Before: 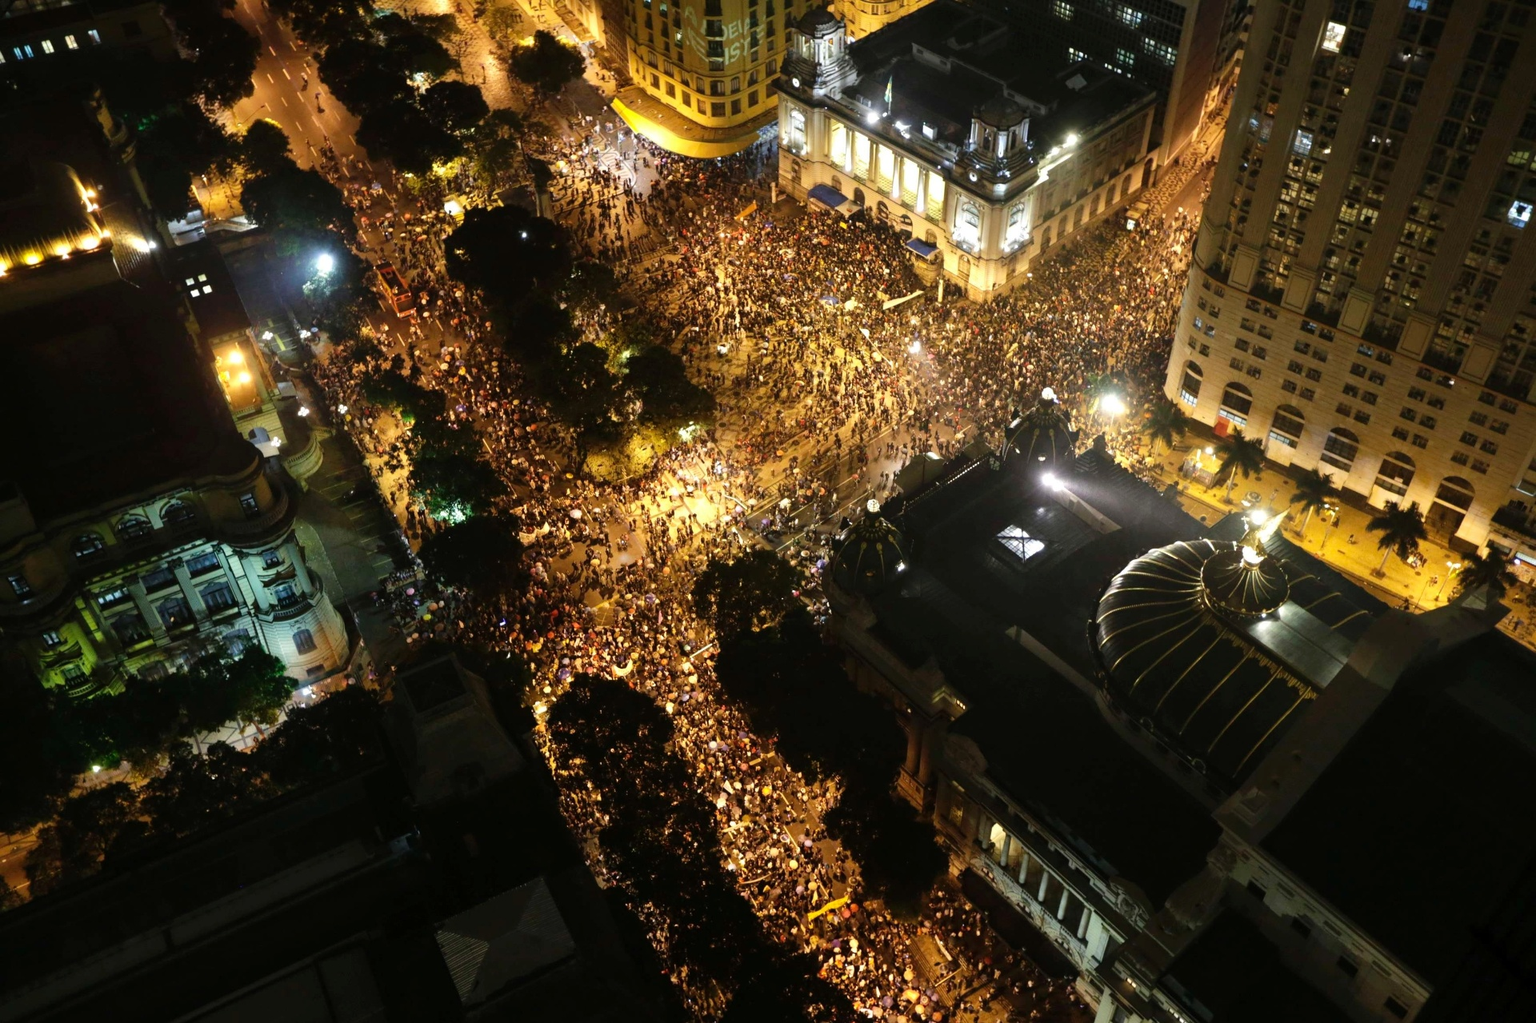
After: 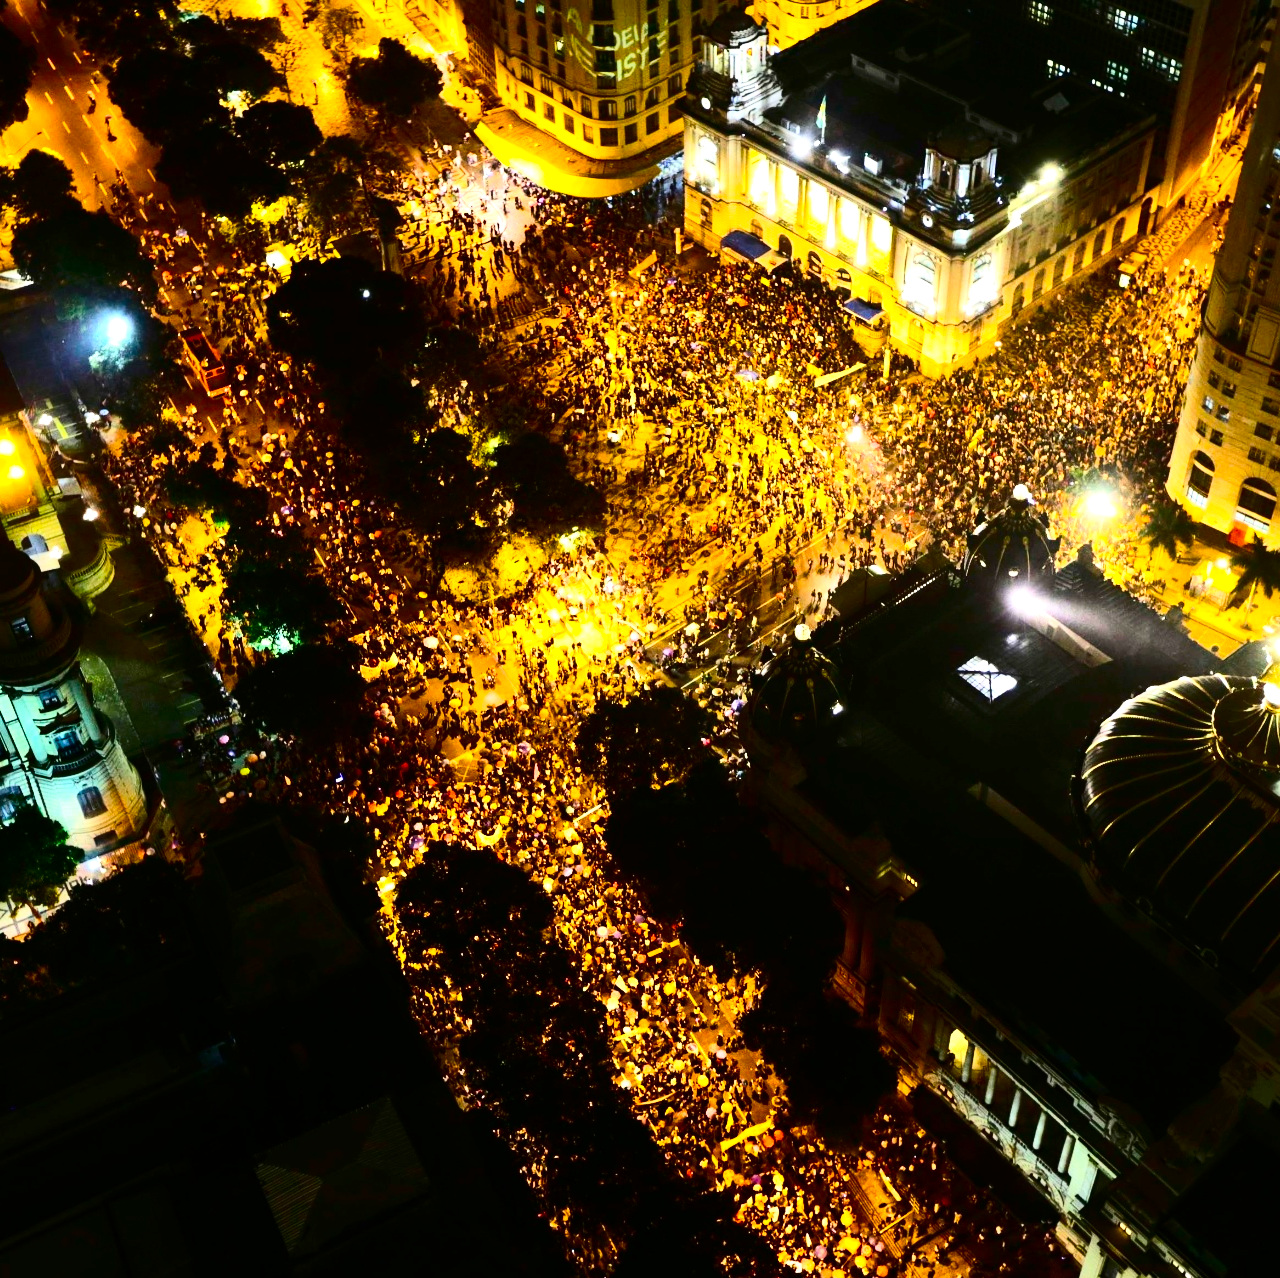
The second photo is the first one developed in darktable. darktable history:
tone equalizer: -8 EV -0.4 EV, -7 EV -0.419 EV, -6 EV -0.336 EV, -5 EV -0.241 EV, -3 EV 0.238 EV, -2 EV 0.343 EV, -1 EV 0.397 EV, +0 EV 0.432 EV, mask exposure compensation -0.497 EV
color balance rgb: perceptual saturation grading › global saturation 29.608%, perceptual brilliance grading › global brilliance 9.475%, global vibrance 9.928%
crop and rotate: left 15.093%, right 18.197%
contrast brightness saturation: contrast 0.395, brightness 0.043, saturation 0.257
